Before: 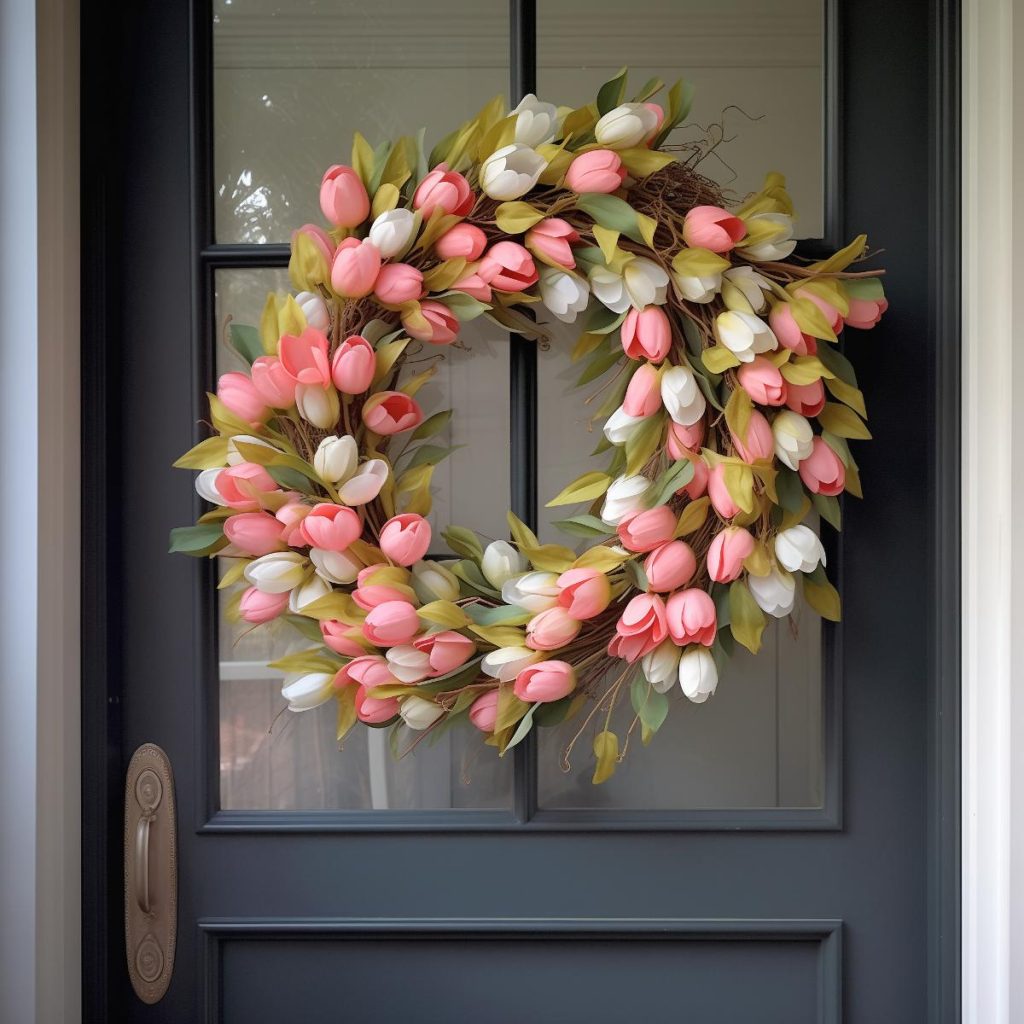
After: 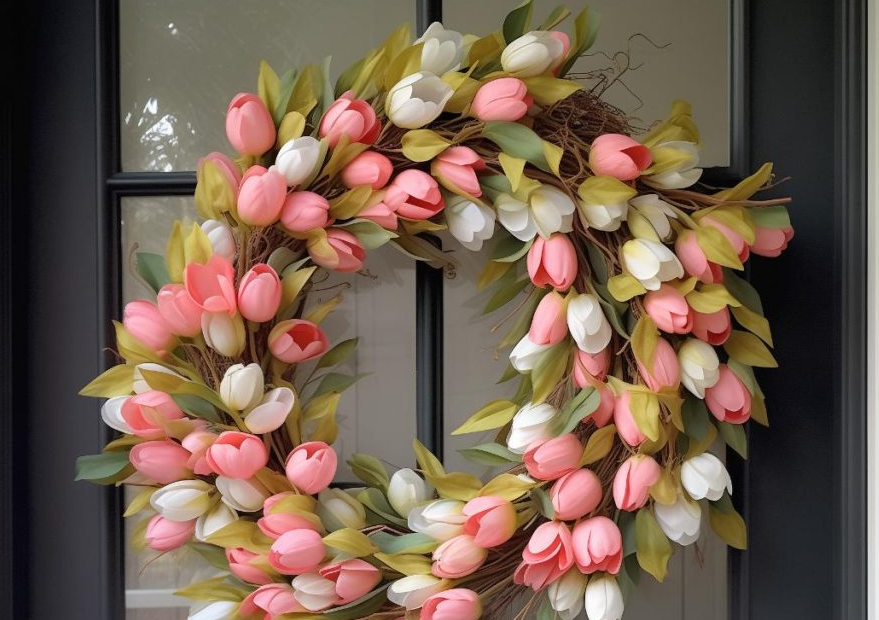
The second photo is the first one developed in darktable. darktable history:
crop and rotate: left 9.237%, top 7.109%, right 4.874%, bottom 32.266%
